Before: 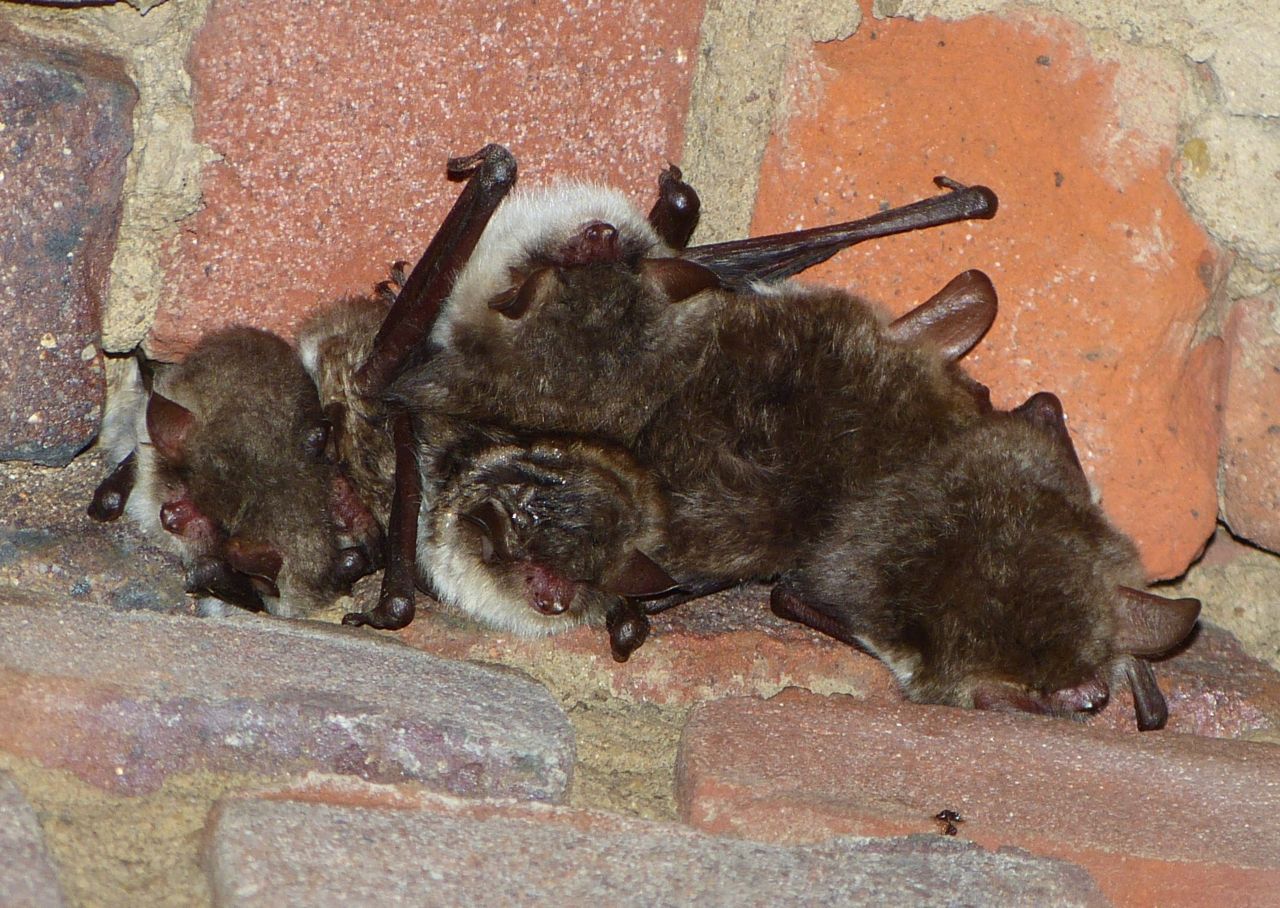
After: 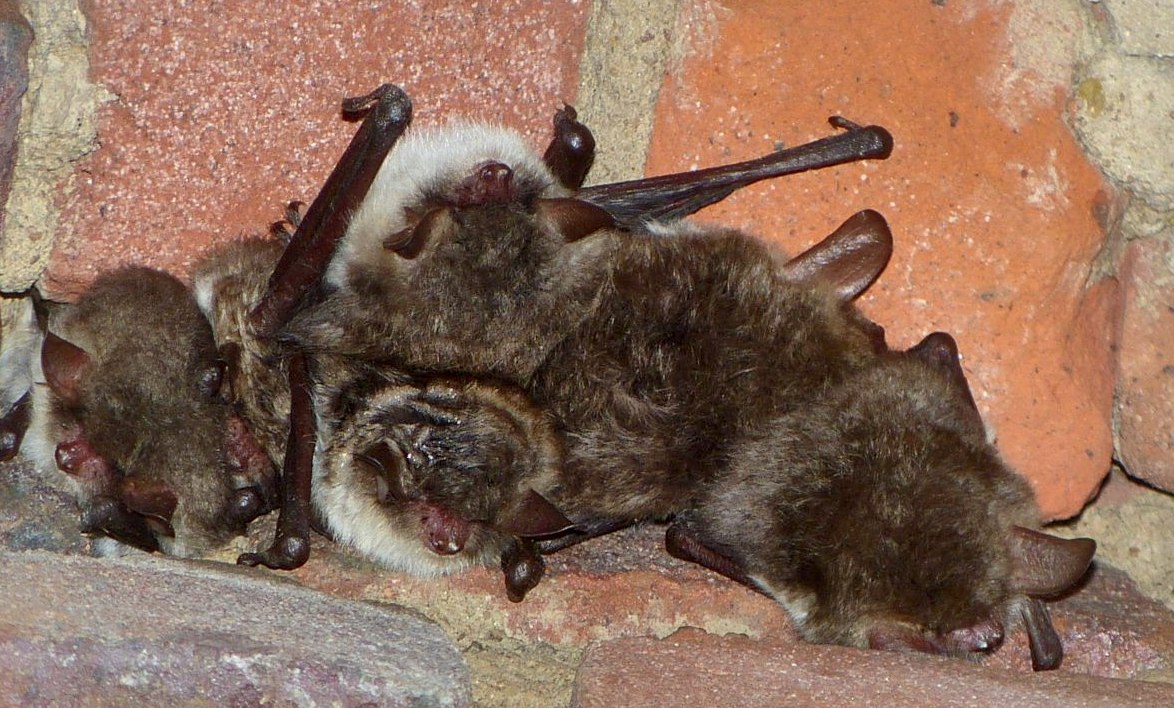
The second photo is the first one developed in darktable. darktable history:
shadows and highlights: on, module defaults
local contrast: mode bilateral grid, contrast 20, coarseness 100, detail 150%, midtone range 0.2
crop: left 8.254%, top 6.61%, bottom 15.308%
